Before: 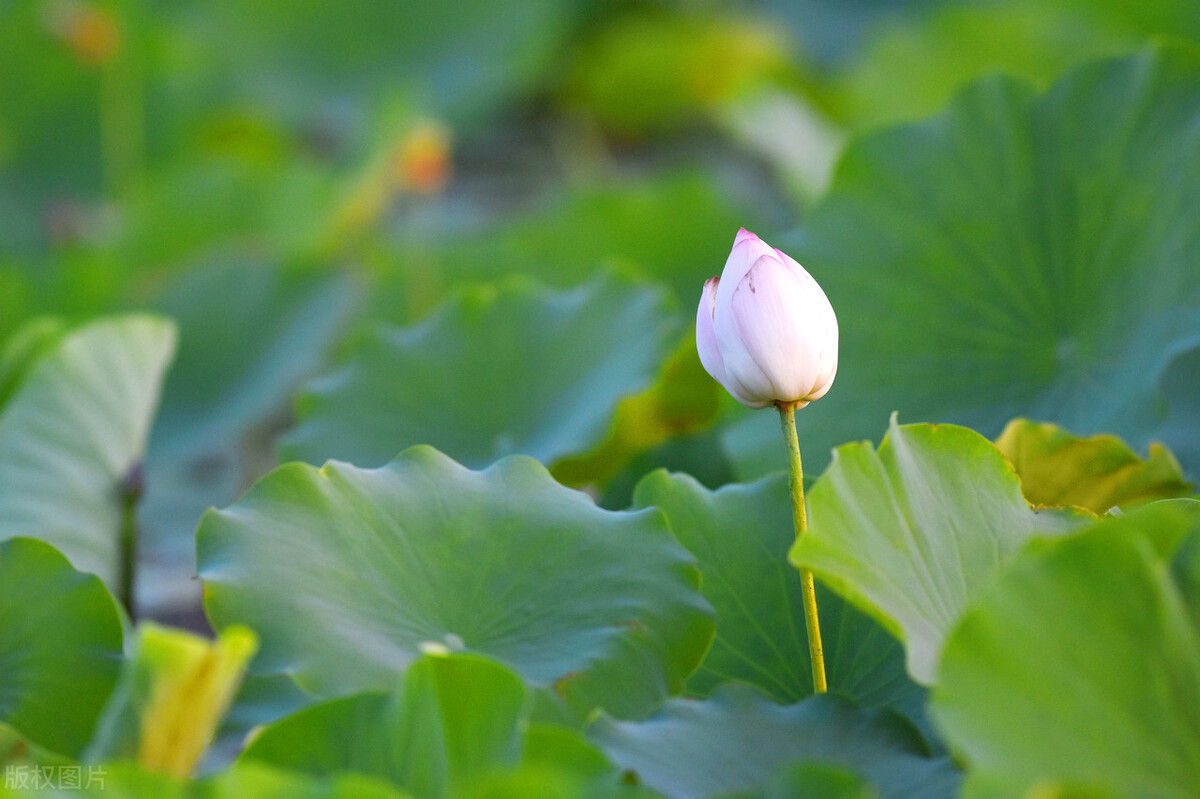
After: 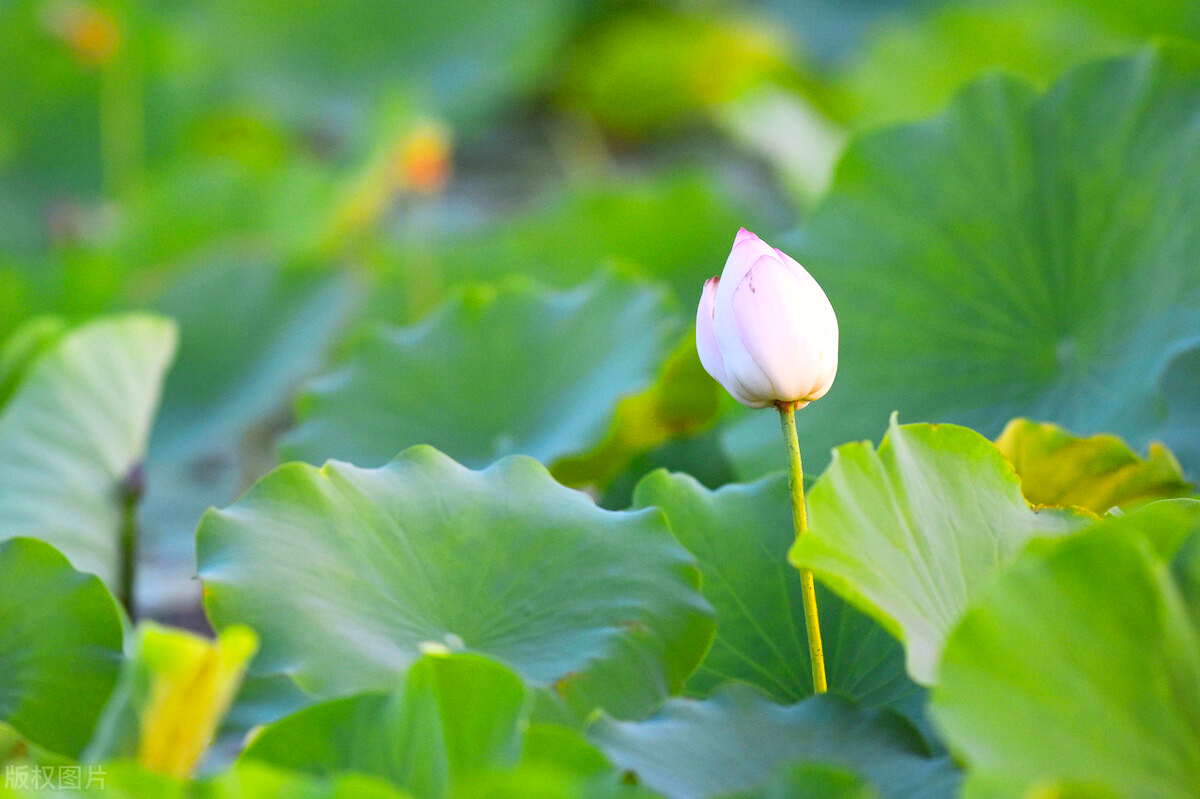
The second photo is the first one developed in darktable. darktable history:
color calibration: x 0.343, y 0.357, temperature 5103.57 K
contrast brightness saturation: contrast 0.204, brightness 0.162, saturation 0.228
